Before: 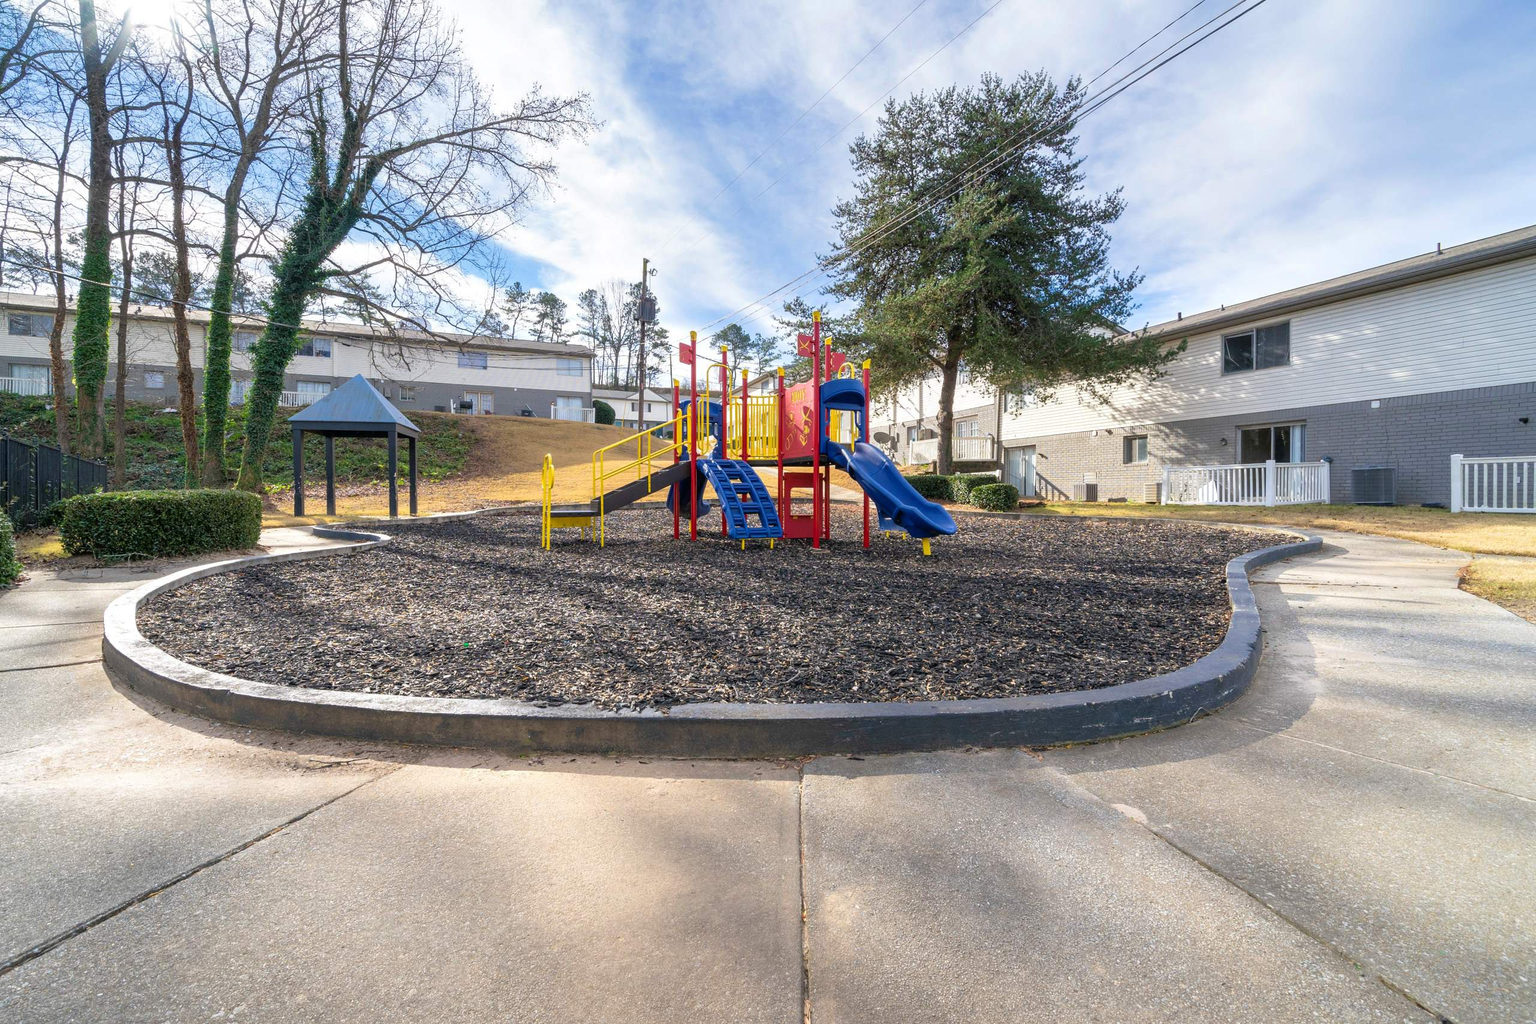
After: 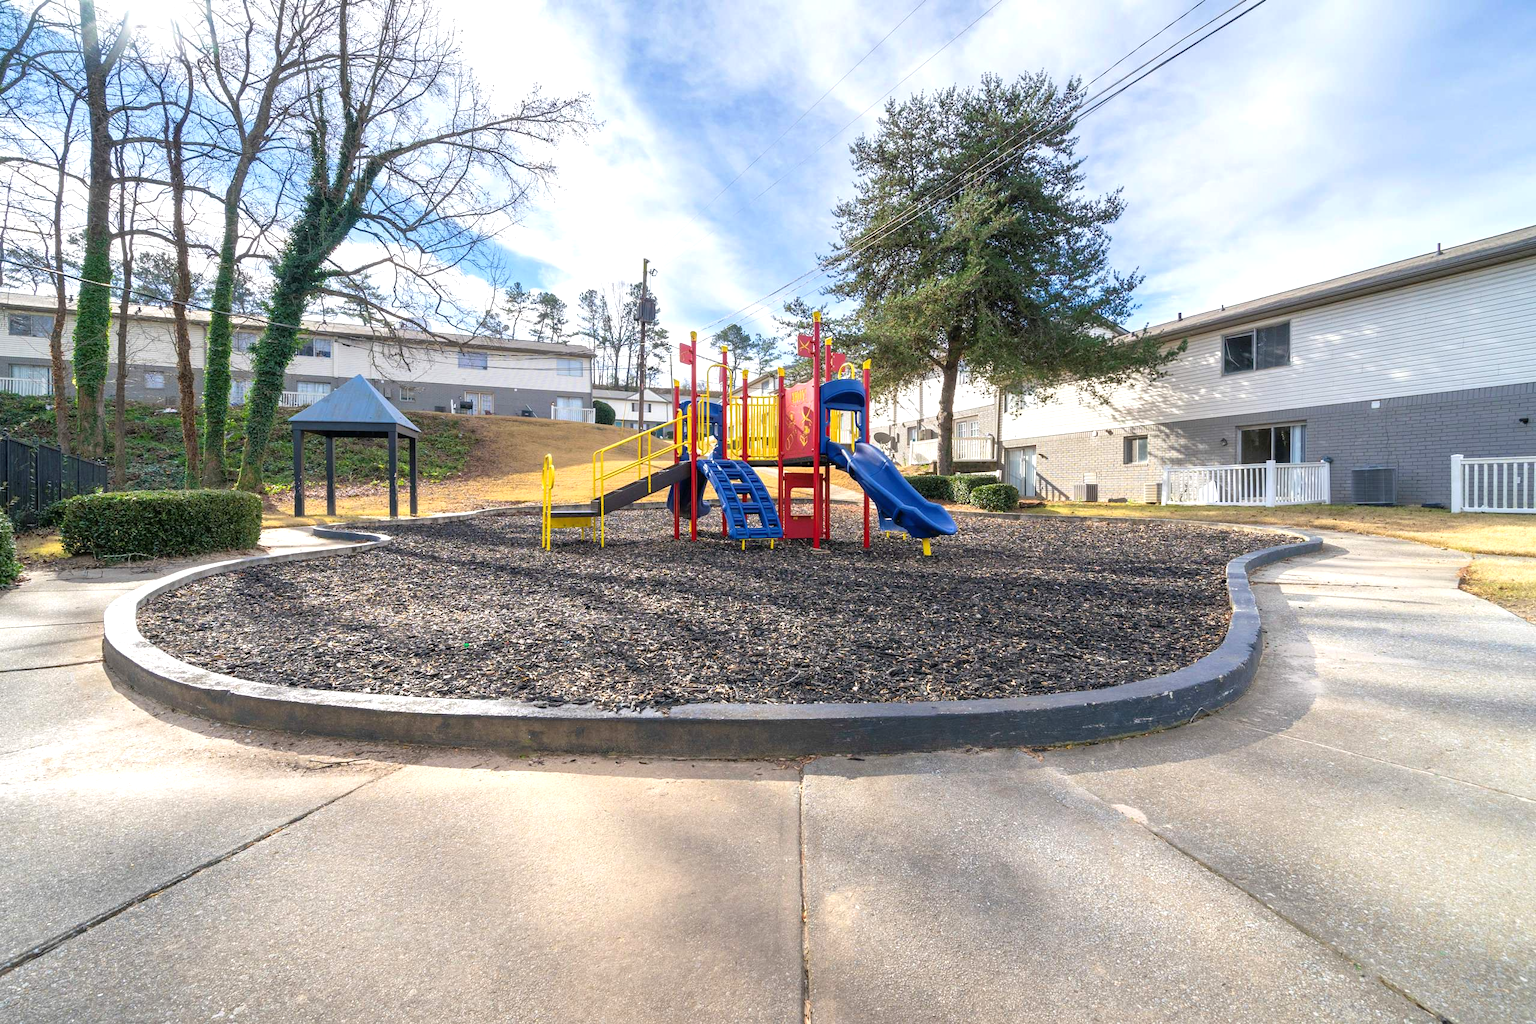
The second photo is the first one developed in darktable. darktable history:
exposure: black level correction 0, exposure 0.3 EV, compensate highlight preservation false
